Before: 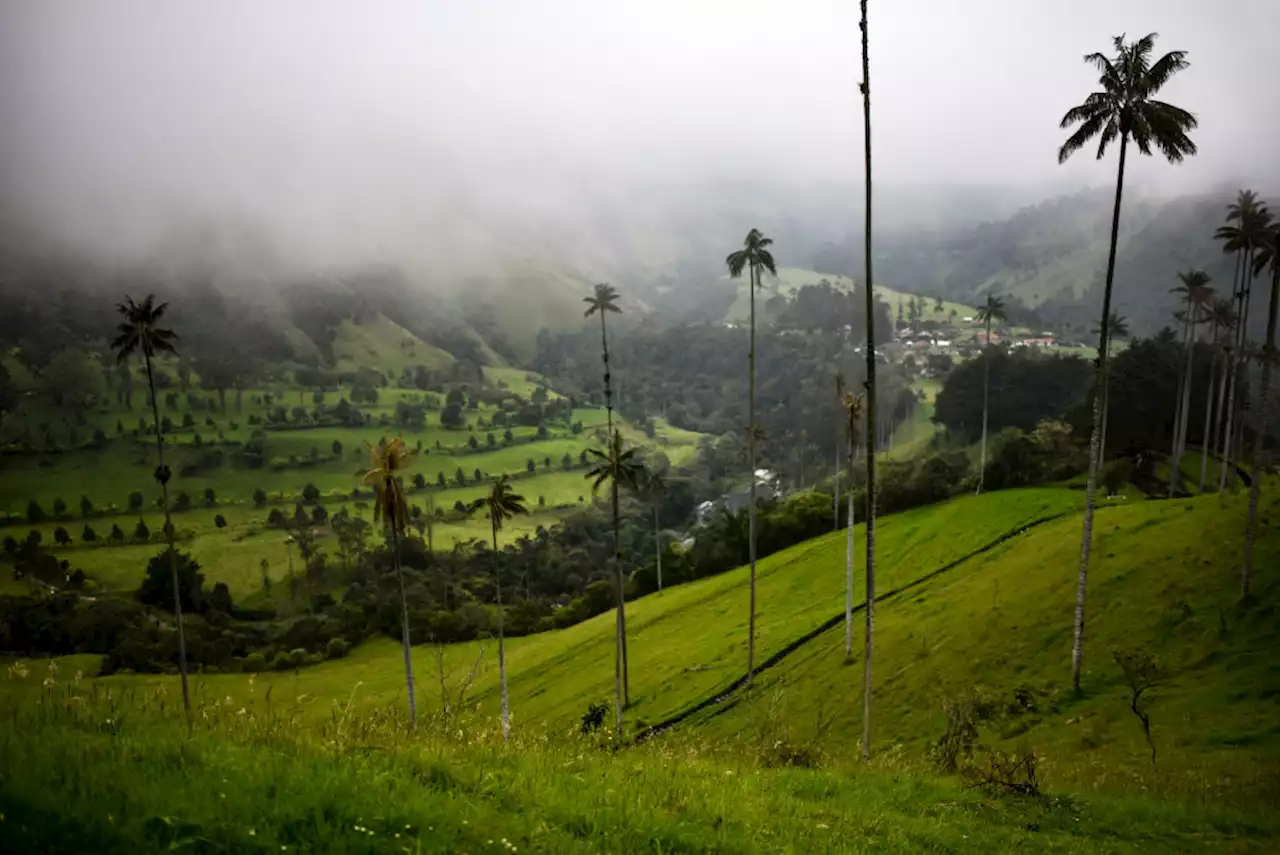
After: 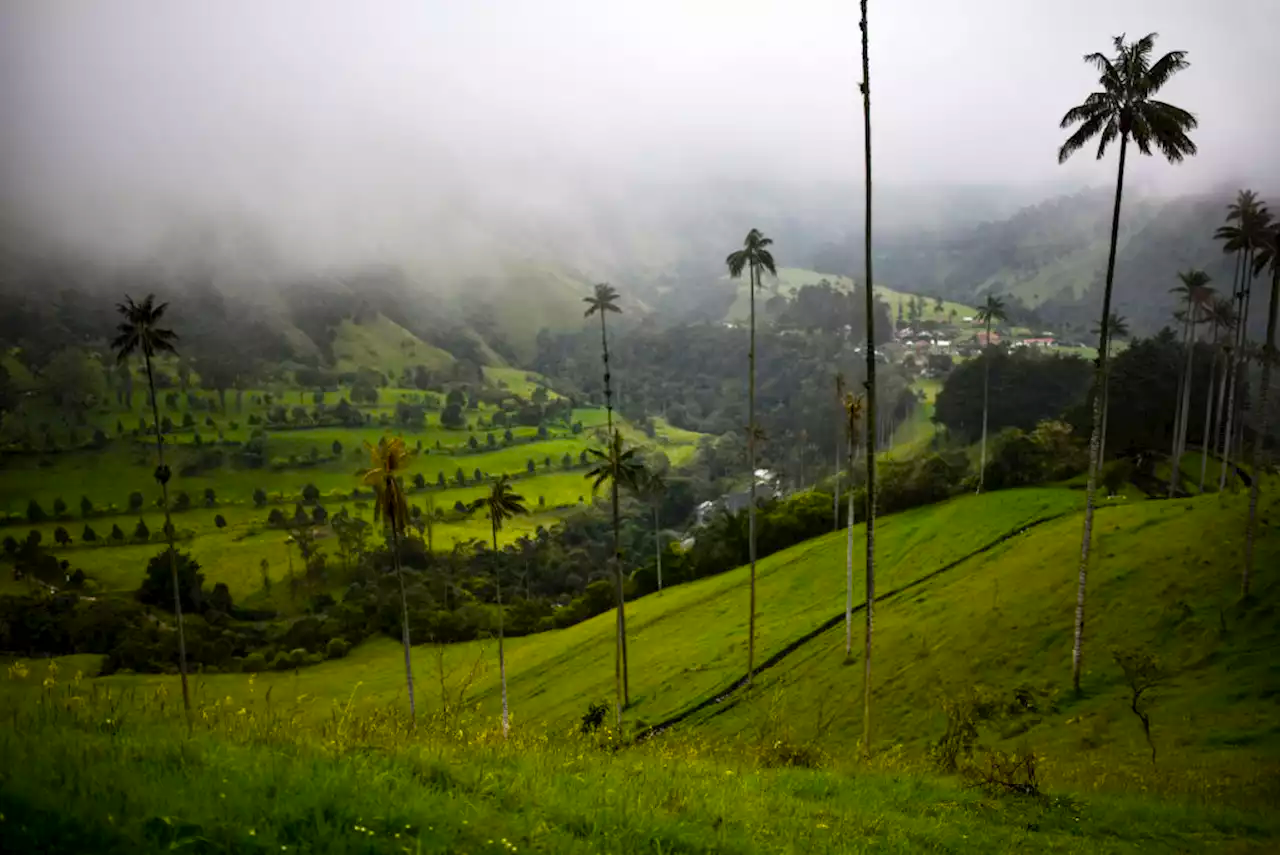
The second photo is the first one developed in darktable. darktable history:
color balance rgb: perceptual saturation grading › global saturation 34.05%, global vibrance 5.56%
